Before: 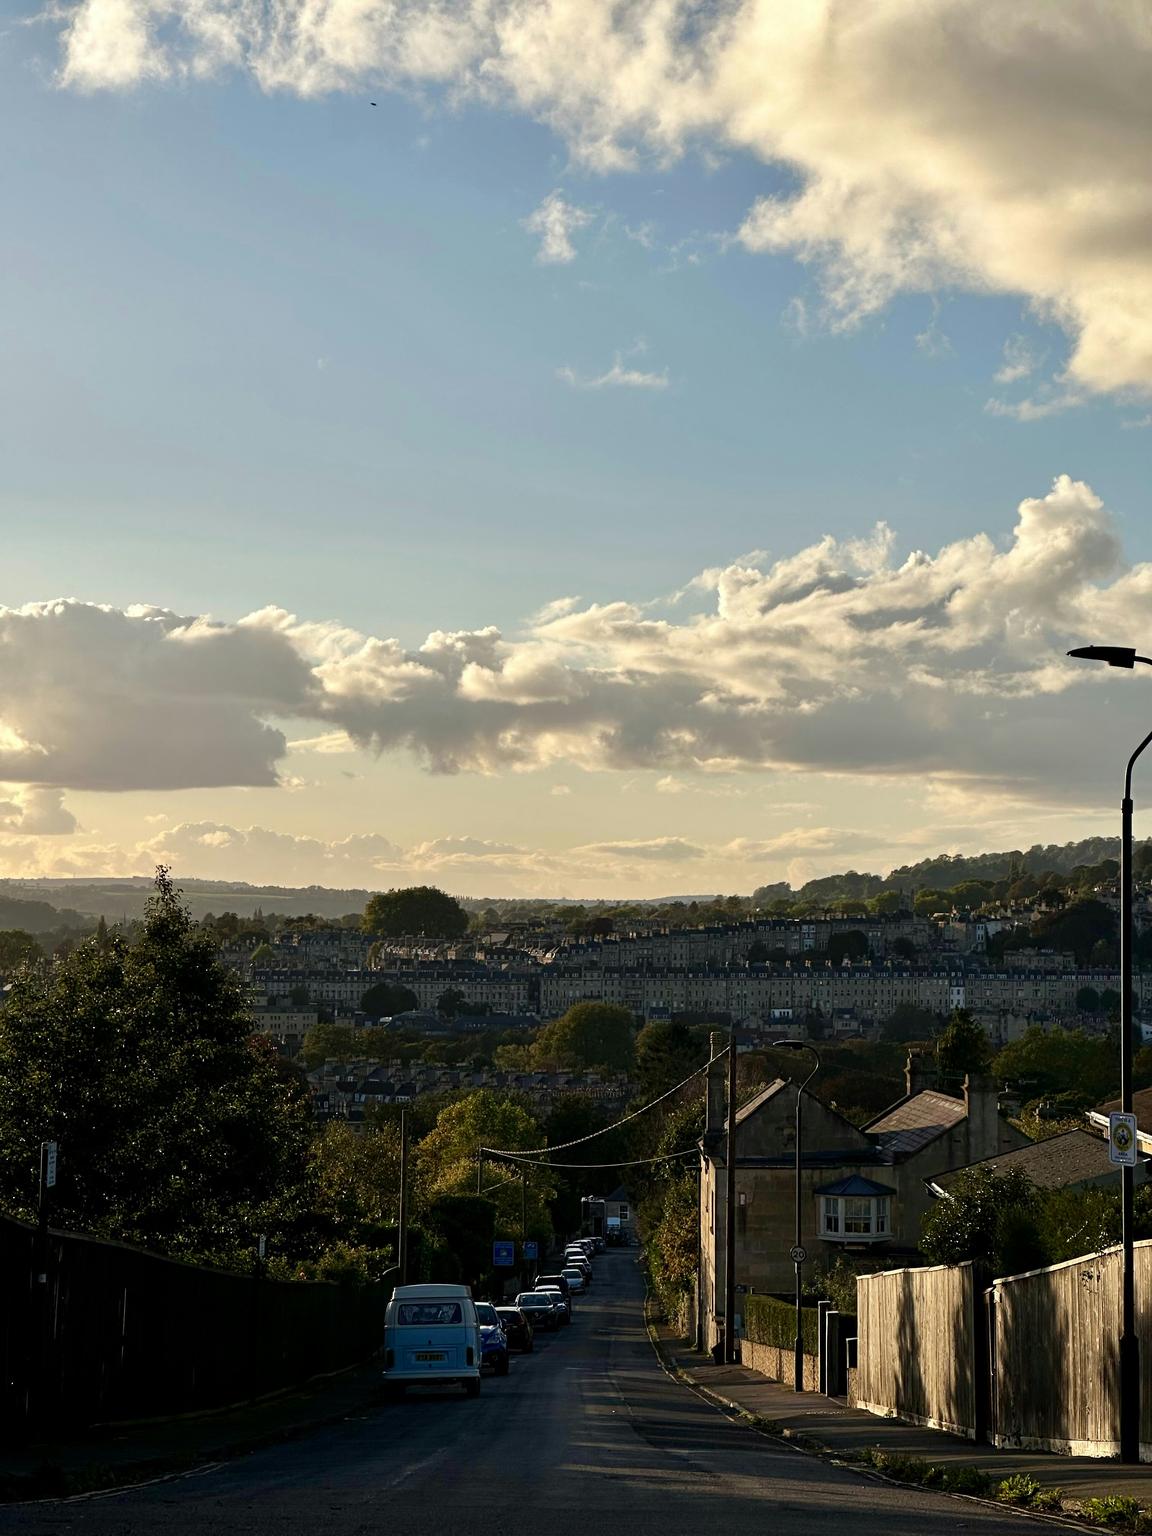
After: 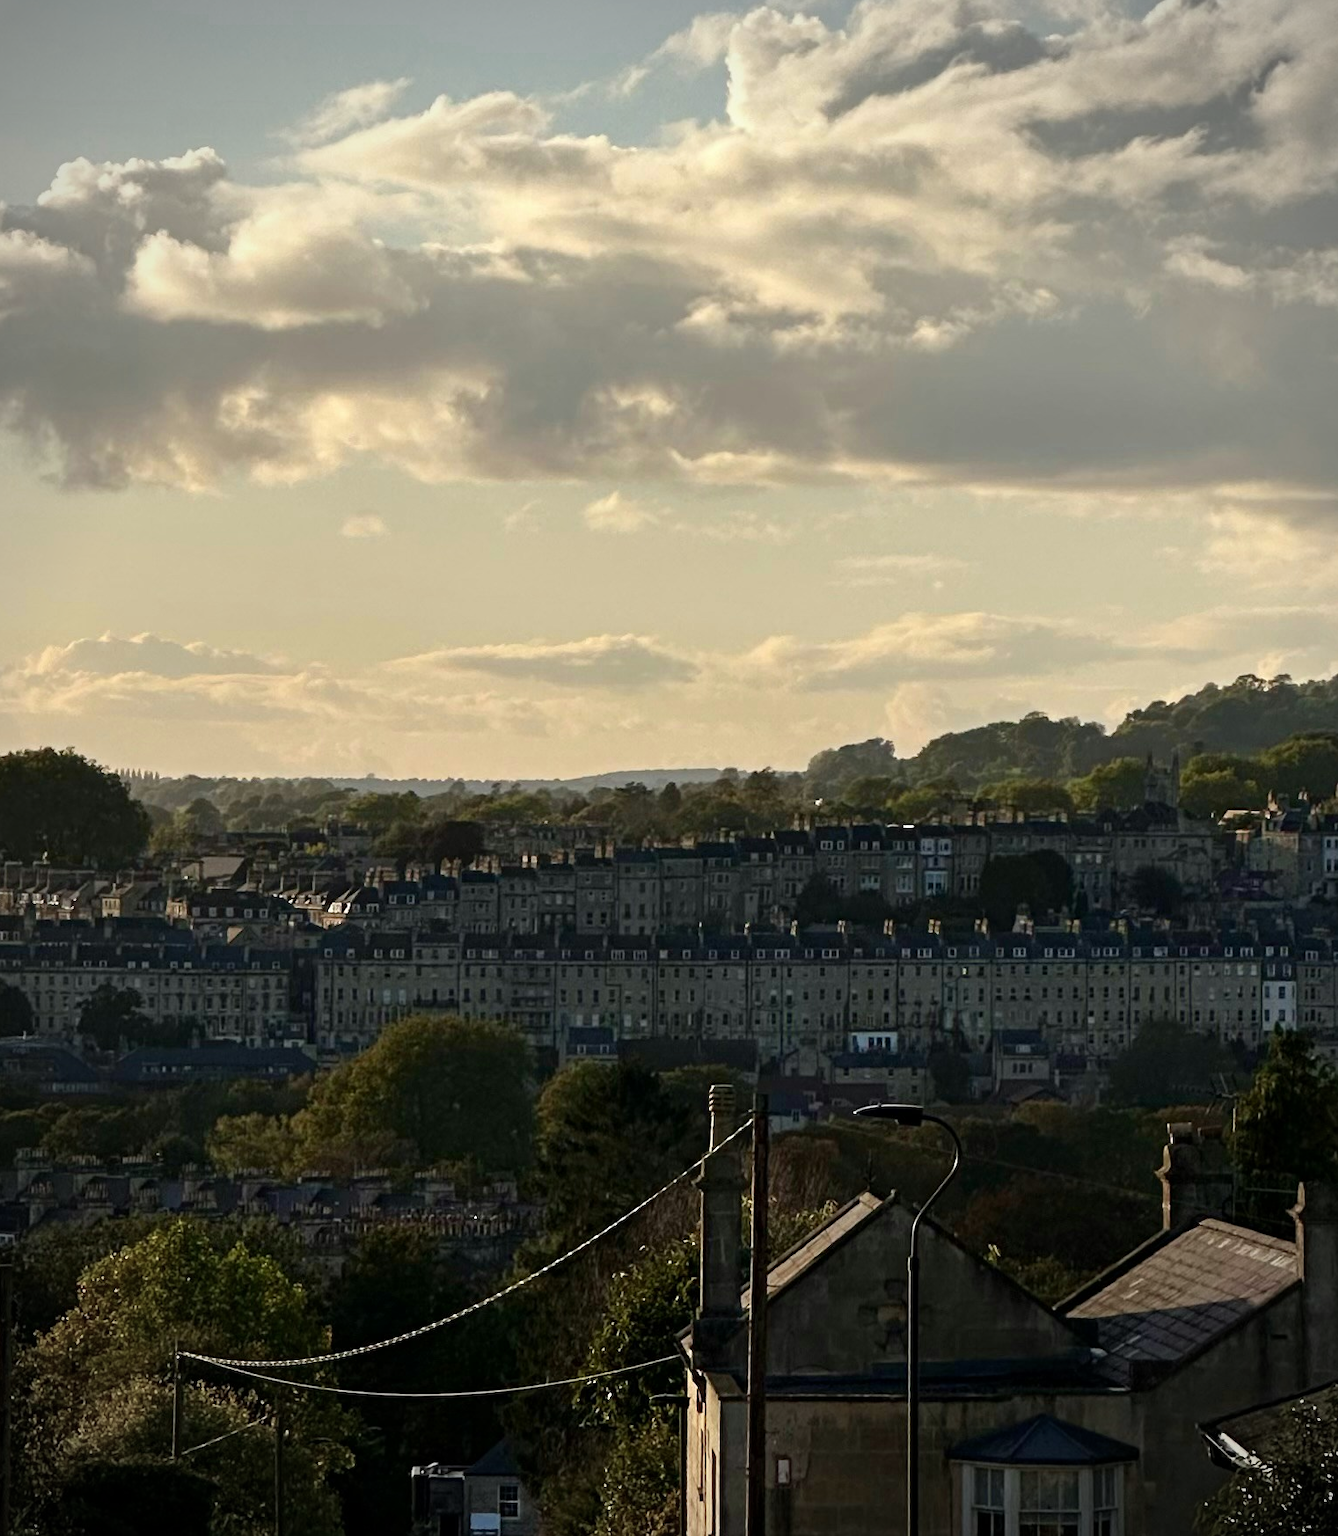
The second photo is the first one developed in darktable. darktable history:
vignetting: on, module defaults
crop: left 35.03%, top 36.625%, right 14.663%, bottom 20.057%
